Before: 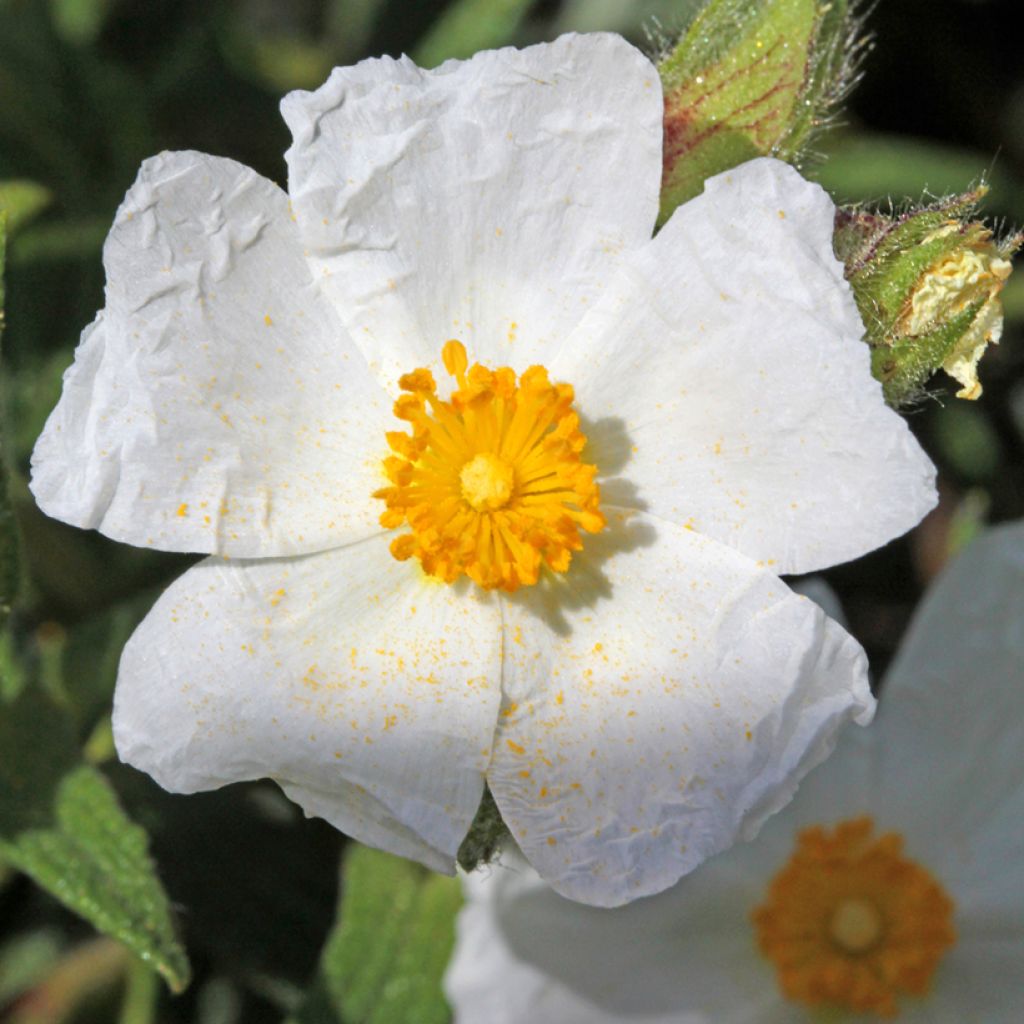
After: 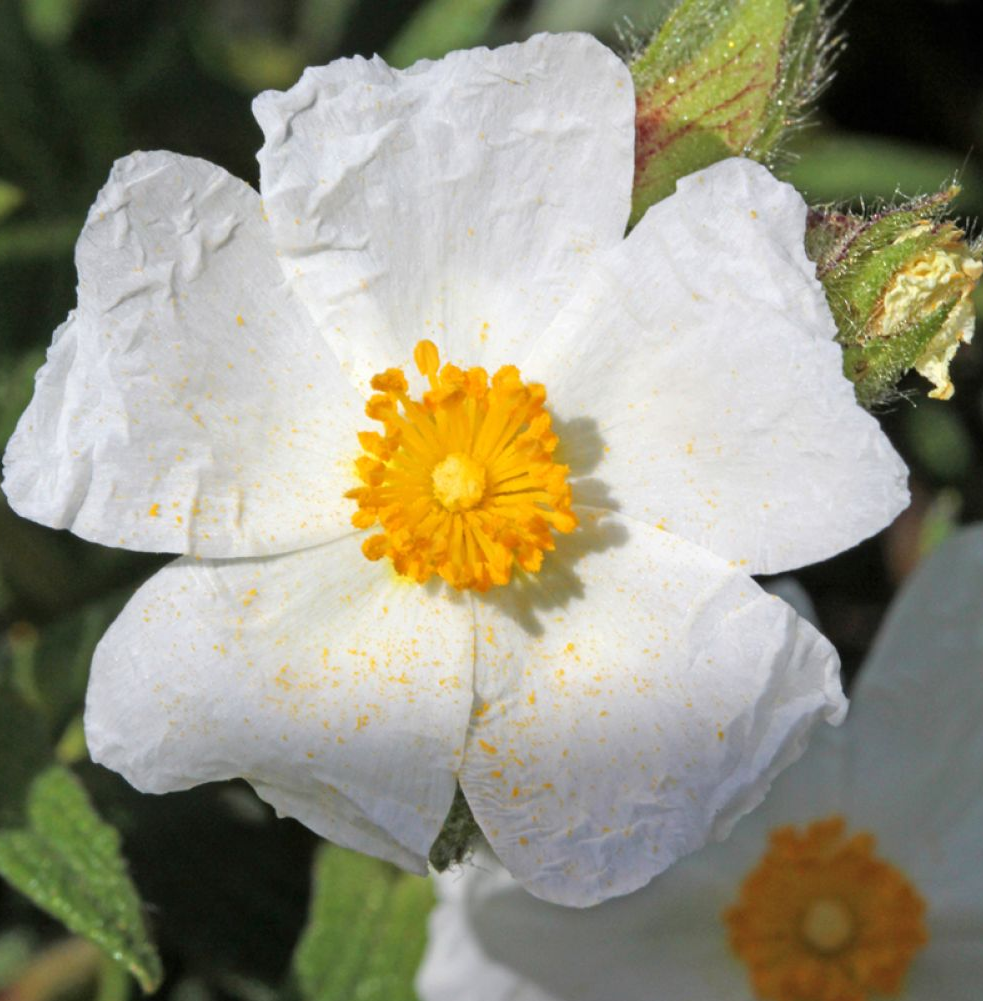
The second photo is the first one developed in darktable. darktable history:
crop and rotate: left 2.741%, right 1.227%, bottom 2.209%
